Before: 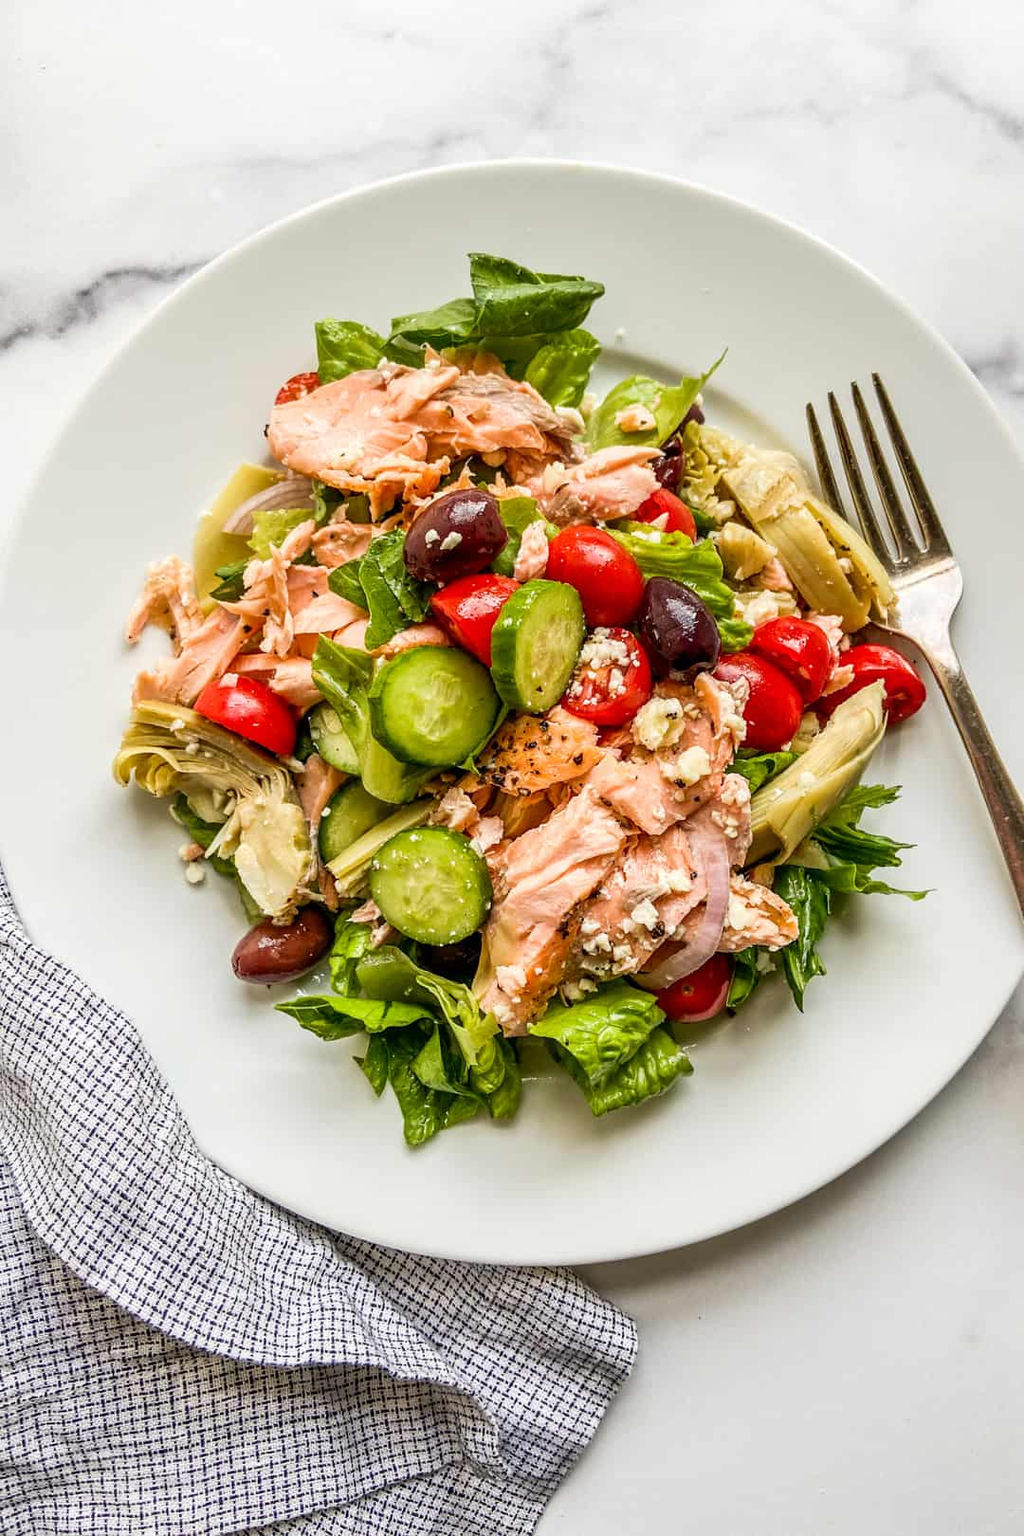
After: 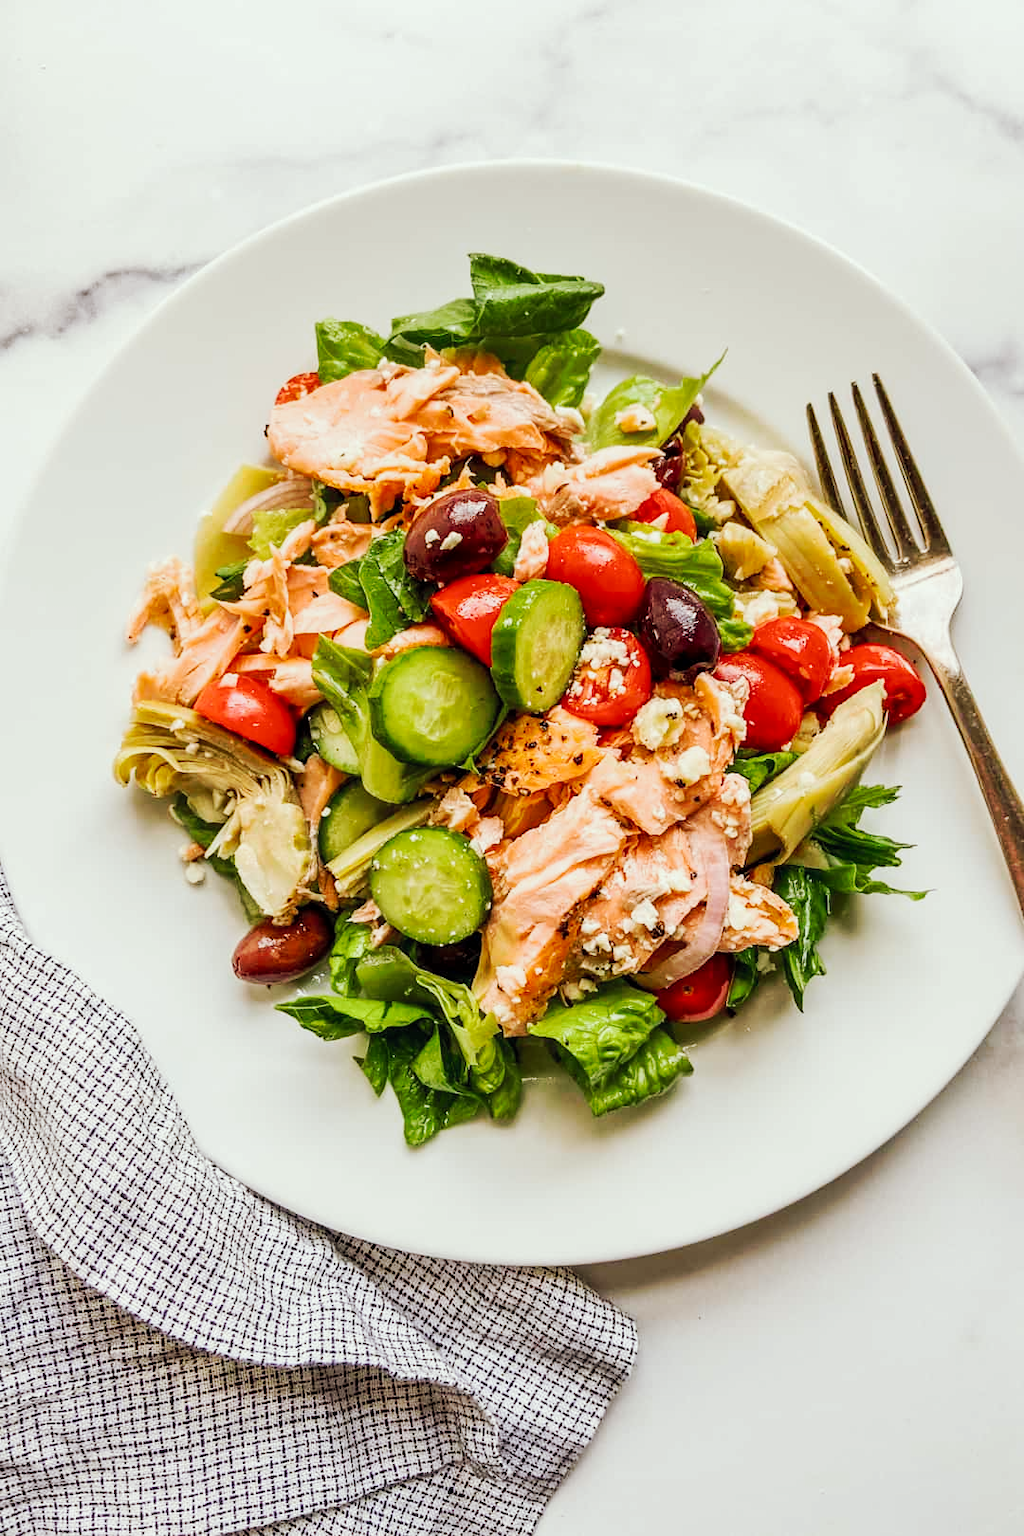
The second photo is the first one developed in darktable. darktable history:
tone curve: curves: ch0 [(0, 0) (0.003, 0.003) (0.011, 0.011) (0.025, 0.024) (0.044, 0.043) (0.069, 0.067) (0.1, 0.096) (0.136, 0.131) (0.177, 0.171) (0.224, 0.216) (0.277, 0.267) (0.335, 0.323) (0.399, 0.384) (0.468, 0.45) (0.543, 0.549) (0.623, 0.628) (0.709, 0.713) (0.801, 0.803) (0.898, 0.899) (1, 1)], preserve colors none
color look up table: target L [93.09, 91.83, 89.9, 86.81, 73.02, 72.09, 69.53, 60.84, 62.51, 52.19, 32.28, 25.97, 3.732, 200, 86.59, 75.9, 73.67, 63.85, 66.19, 51.56, 49.94, 43.53, 43.07, 33.72, 36.7, 13.75, 94.6, 88.25, 71.22, 77.01, 66.89, 67.77, 67.88, 59.98, 56.37, 48.08, 46.62, 46.37, 36.33, 33.76, 11.19, 6.976, 6.14, 92.57, 77.97, 75.31, 67.12, 44.9, 45.03], target a [-9.657, -24.78, -32.08, -52.68, -21.43, -67.05, -32.6, -34.02, -2.94, -51.92, -35.67, -9.406, -4.489, 0, 10.67, 6.449, 40.29, 53.81, 54.56, 41.06, 12.25, 15.96, 67.71, 13.69, 61.03, 30.66, 0.693, 16.48, 18.89, 38.33, 68.51, 25.51, 17.18, 8.573, 77.23, 73.05, 38.12, 59.85, 47.78, 32.6, 27.63, 24.94, 0.419, -20.86, -1.486, -4.296, -24.09, -0.829, -29.94], target b [23.59, 49.09, 17.96, 26.9, 72.36, 67.3, 7.374, 42.27, 21.84, 53.05, 31.42, 33.15, 2.181, 0, 19.66, 76.61, 5.489, 72.41, 22.57, 60.25, 55.75, 39.48, 54.9, 8.184, 17.87, 19.06, 0.248, -10.5, 0.655, -29, -35.03, -19.48, -43.25, -13.81, -14.22, -29.94, -23.5, -51.88, 1.064, -60.63, -35.66, 1.002, -13.89, -7.415, -27.18, -1.507, -25.26, -41.67, -3.305], num patches 49
